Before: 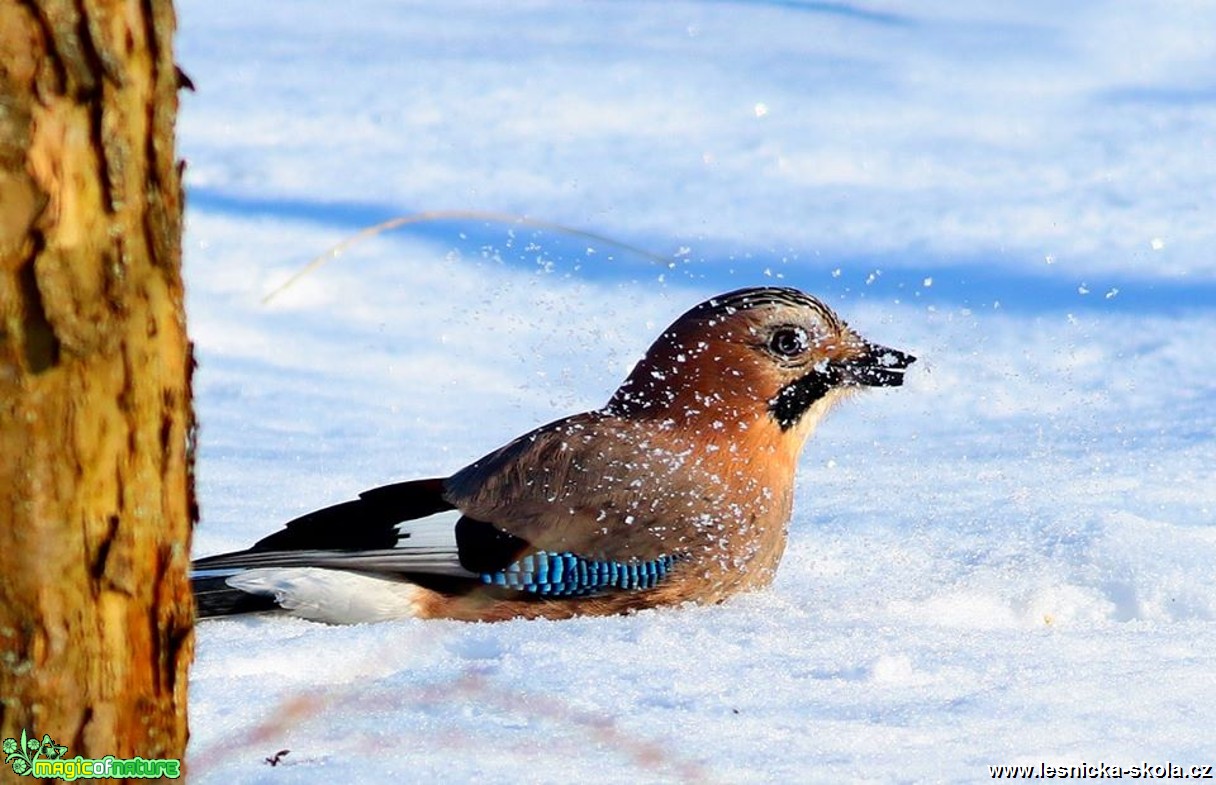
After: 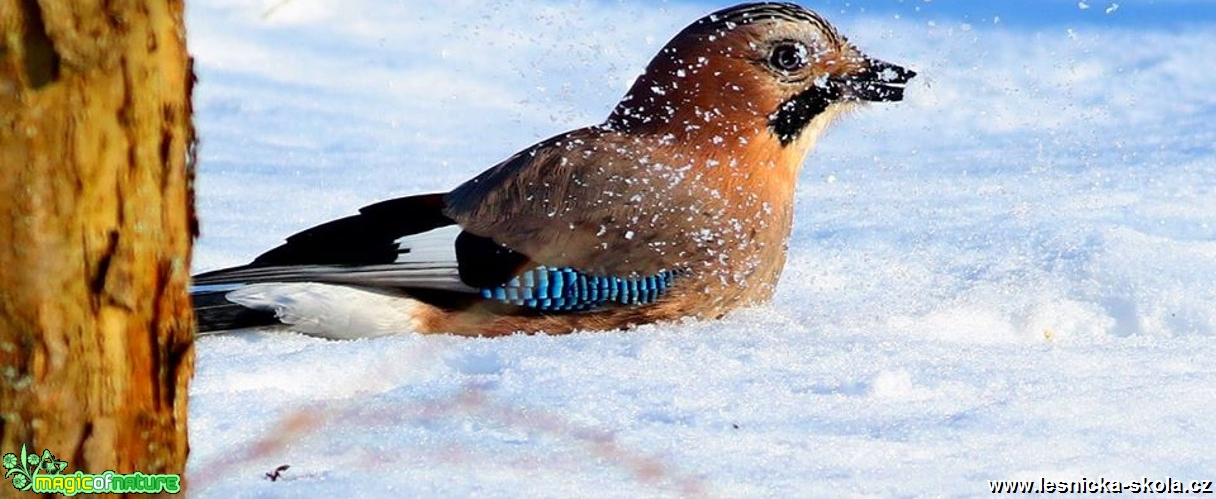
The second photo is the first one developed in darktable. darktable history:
crop and rotate: top 36.421%
